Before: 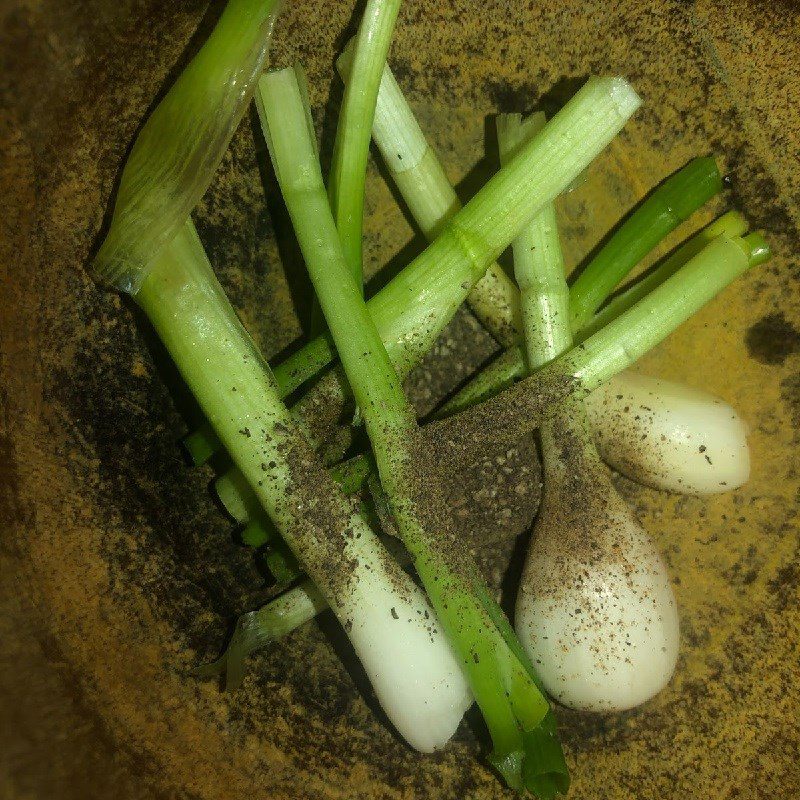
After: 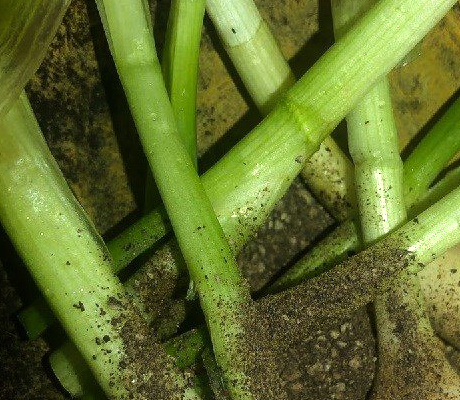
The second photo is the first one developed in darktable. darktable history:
crop: left 20.857%, top 15.818%, right 21.544%, bottom 34.105%
tone equalizer: -8 EV -0.438 EV, -7 EV -0.375 EV, -6 EV -0.368 EV, -5 EV -0.232 EV, -3 EV 0.231 EV, -2 EV 0.309 EV, -1 EV 0.406 EV, +0 EV 0.421 EV, edges refinement/feathering 500, mask exposure compensation -1.57 EV, preserve details no
